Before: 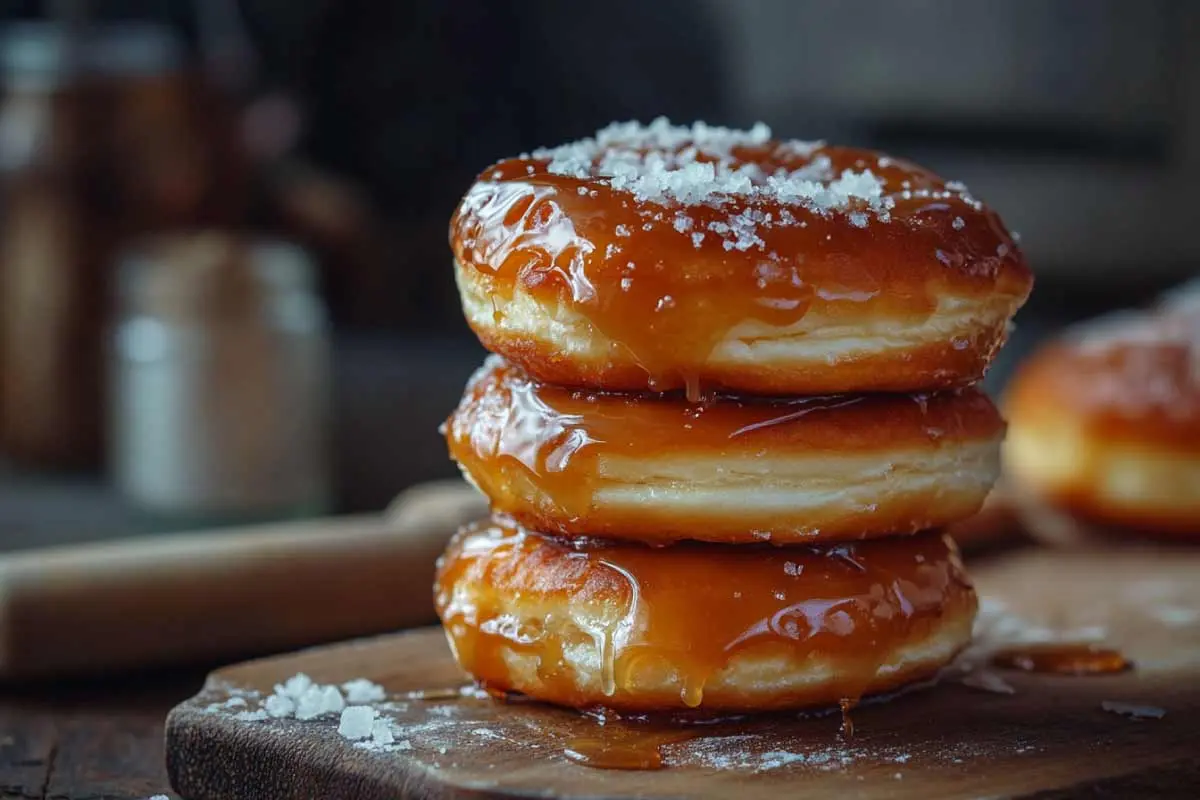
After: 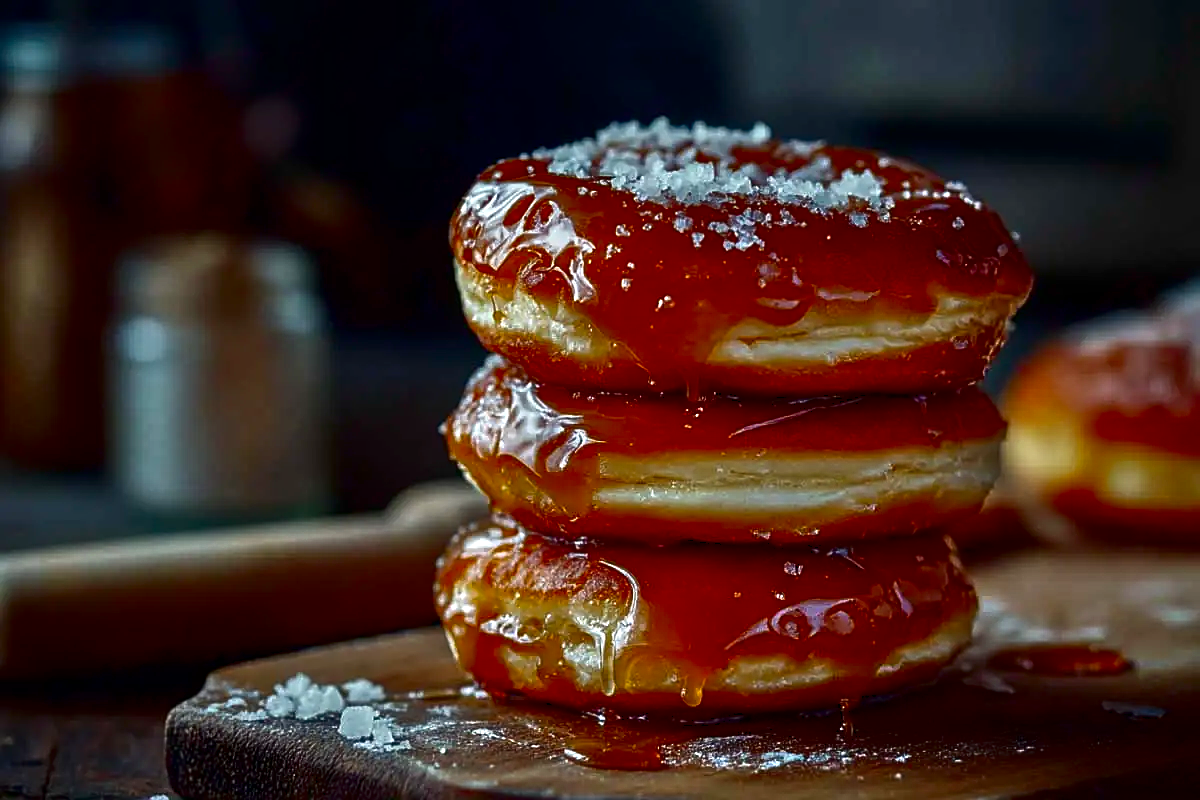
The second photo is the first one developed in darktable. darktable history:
sharpen: on, module defaults
levels: mode automatic, black 0.023%, white 99.97%, levels [0.062, 0.494, 0.925]
tone equalizer: -7 EV 0.15 EV, -6 EV 0.6 EV, -5 EV 1.15 EV, -4 EV 1.33 EV, -3 EV 1.15 EV, -2 EV 0.6 EV, -1 EV 0.15 EV, mask exposure compensation -0.5 EV
exposure: exposure 0.014 EV, compensate highlight preservation false
contrast brightness saturation: contrast 0.09, brightness -0.59, saturation 0.17
